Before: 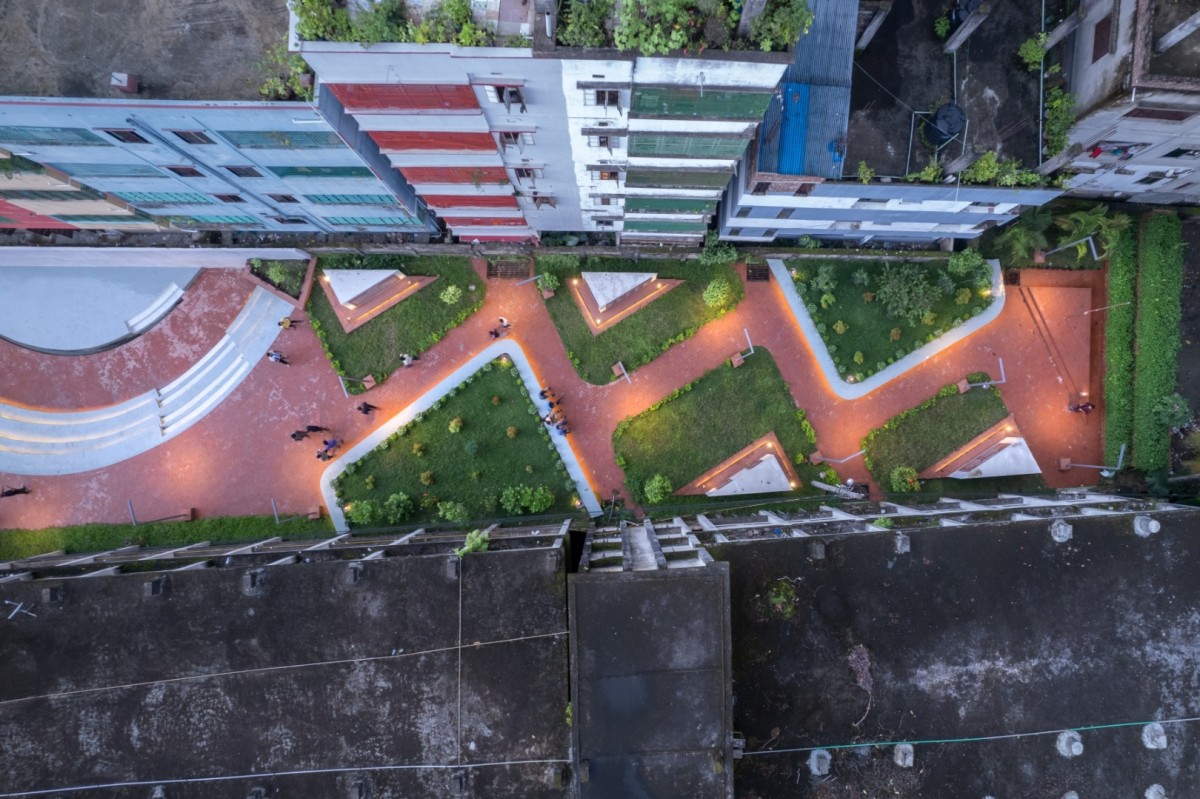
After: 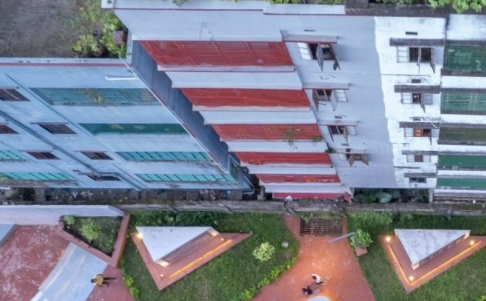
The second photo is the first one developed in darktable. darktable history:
crop: left 15.607%, top 5.439%, right 43.82%, bottom 56.865%
